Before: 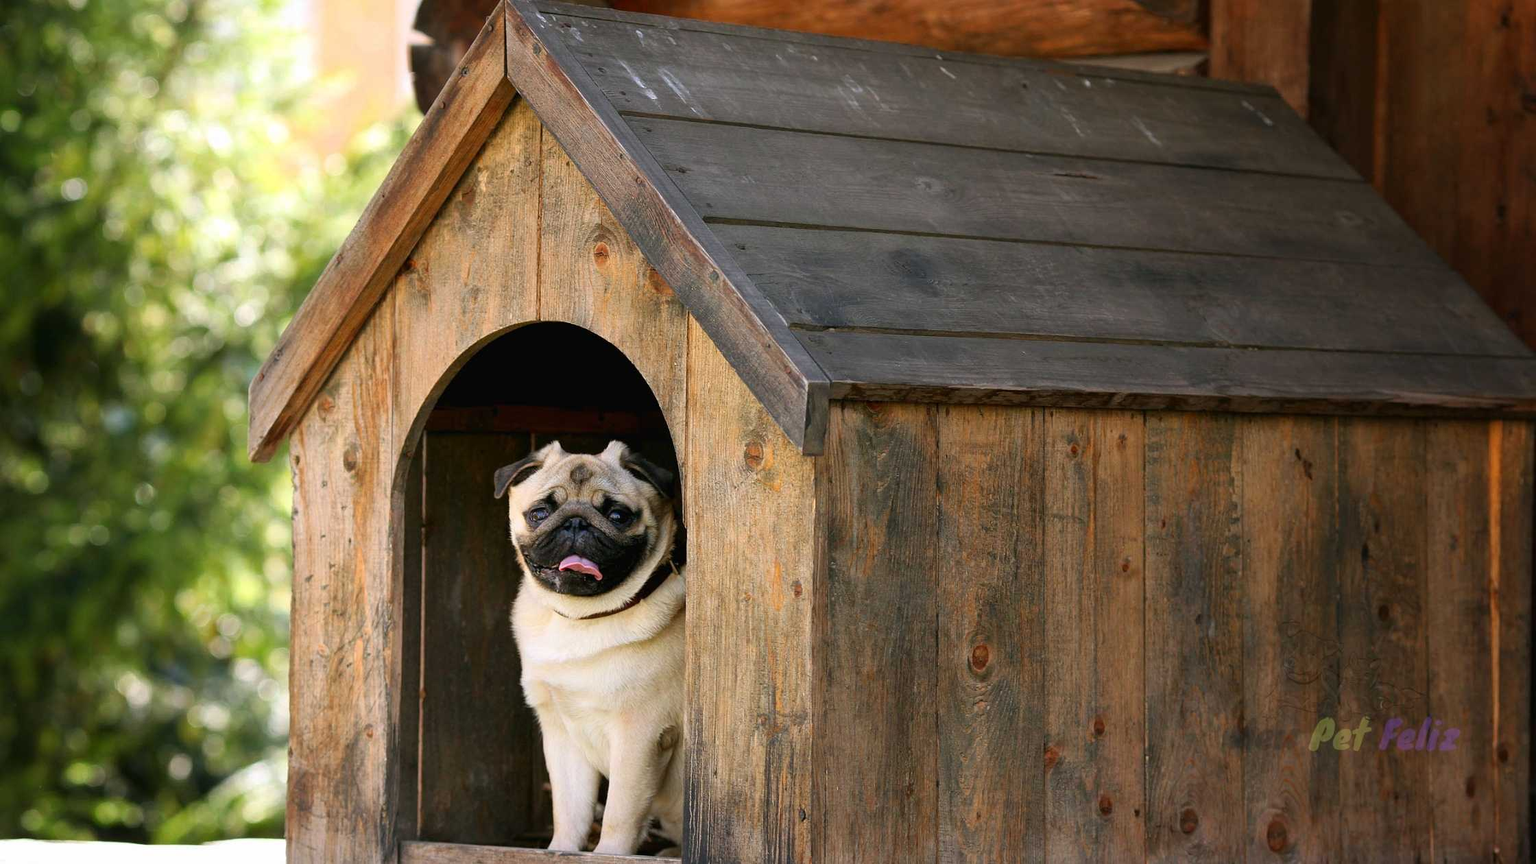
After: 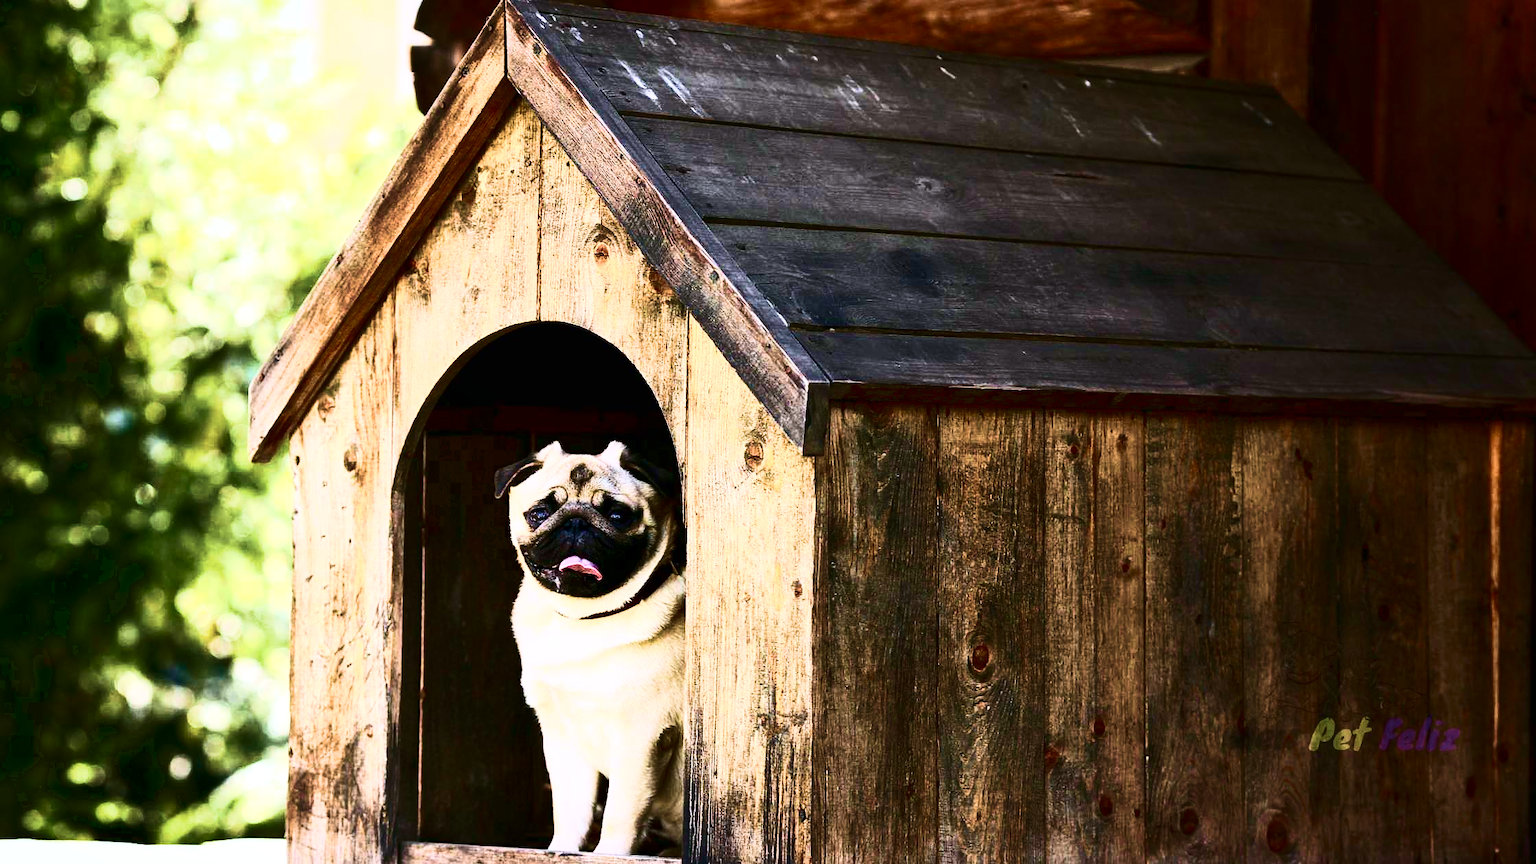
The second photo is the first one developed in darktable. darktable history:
contrast brightness saturation: contrast 0.93, brightness 0.2
white balance: red 0.984, blue 1.059
local contrast: mode bilateral grid, contrast 20, coarseness 50, detail 120%, midtone range 0.2
velvia: strength 75%
